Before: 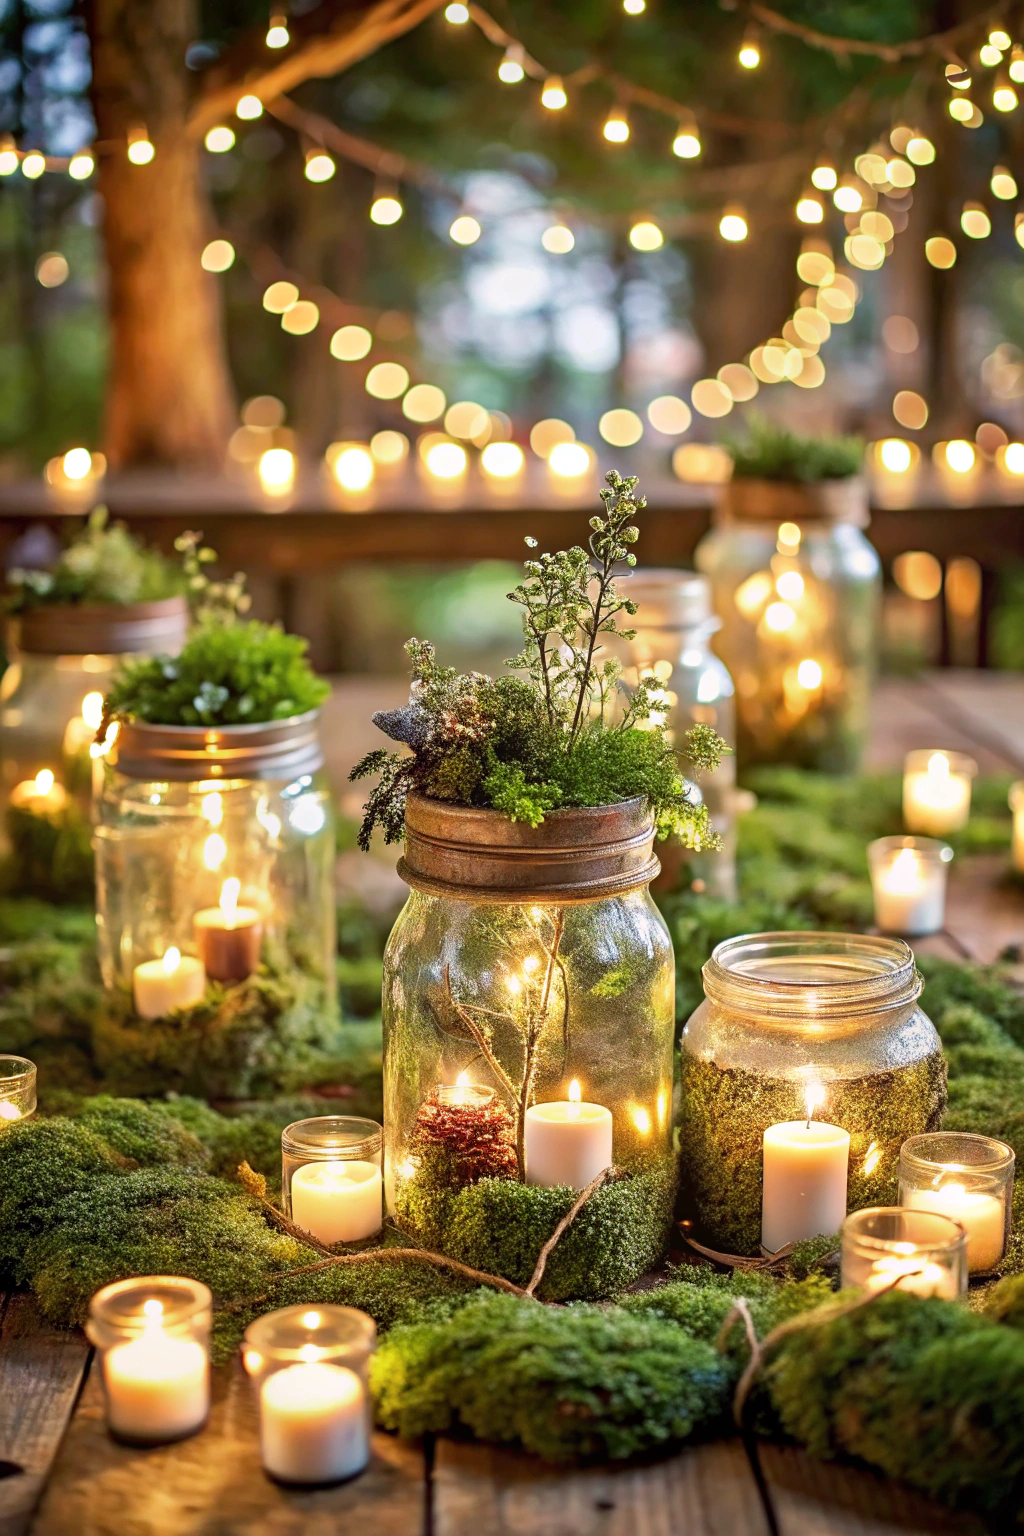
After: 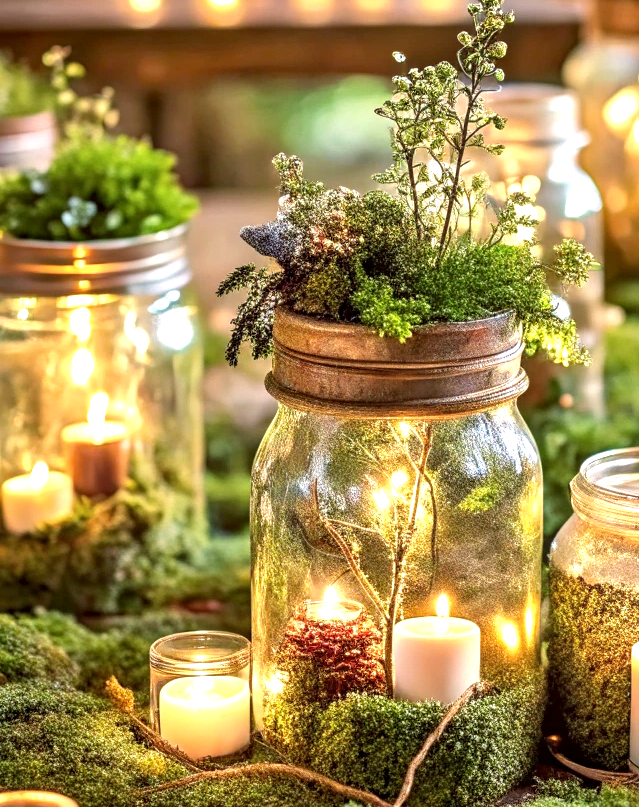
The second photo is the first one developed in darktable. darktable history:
local contrast: detail 130%
crop: left 12.969%, top 31.626%, right 24.497%, bottom 15.804%
exposure: black level correction 0.001, exposure 0.499 EV, compensate highlight preservation false
